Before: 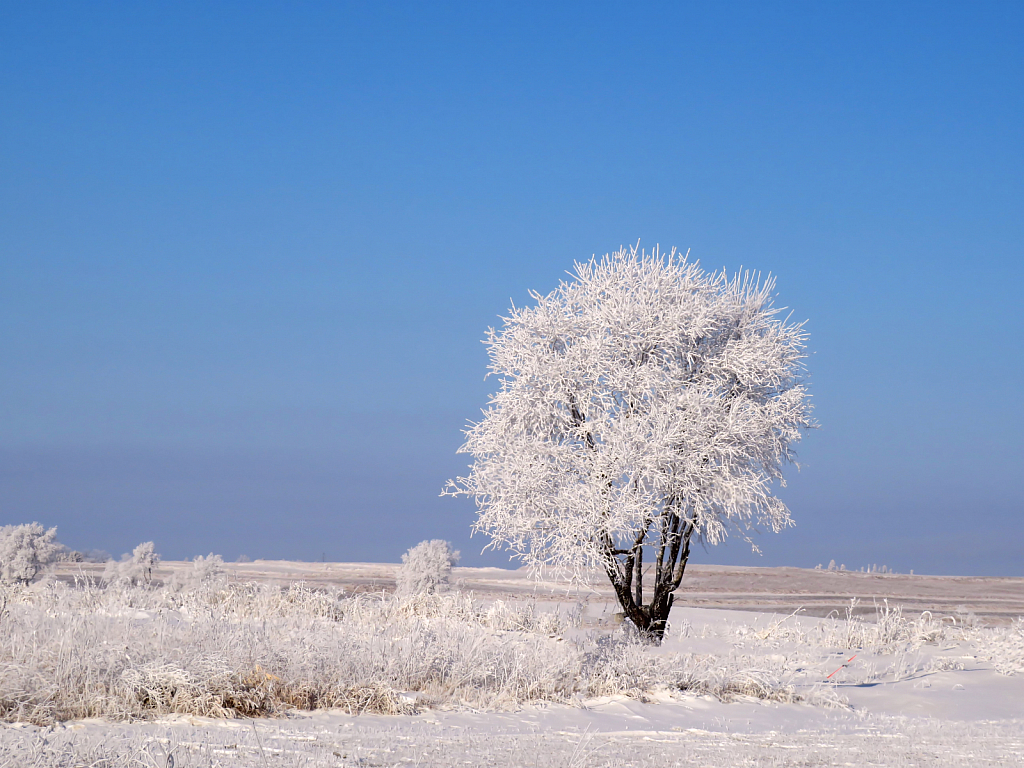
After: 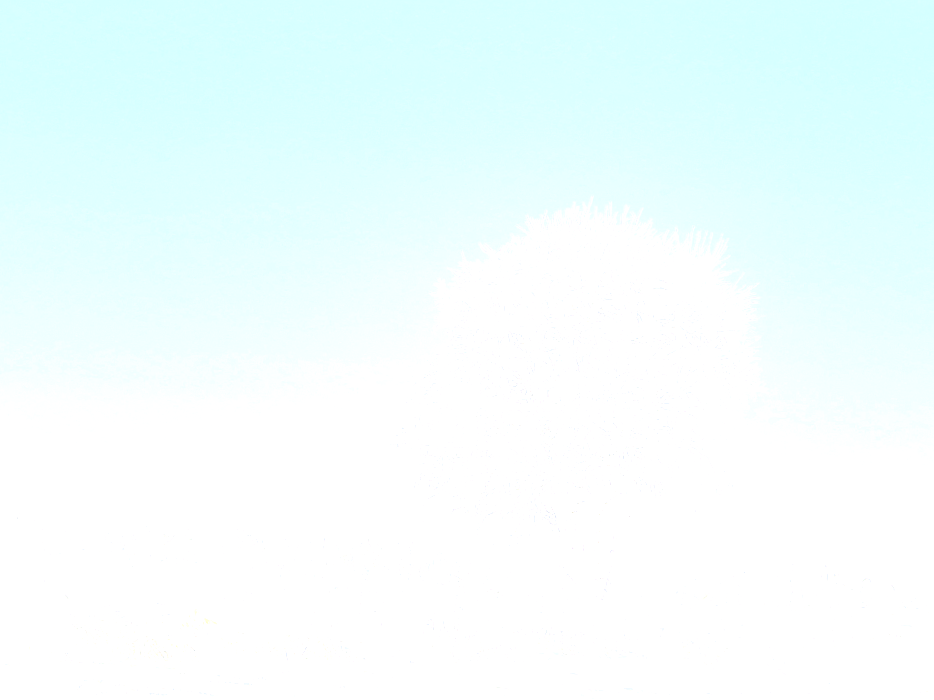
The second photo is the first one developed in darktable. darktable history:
bloom: size 25%, threshold 5%, strength 90%
crop and rotate: angle -1.96°, left 3.097%, top 4.154%, right 1.586%, bottom 0.529%
sharpen: on, module defaults
white balance: red 0.967, blue 1.049
color correction: highlights a* 0.003, highlights b* -0.283
